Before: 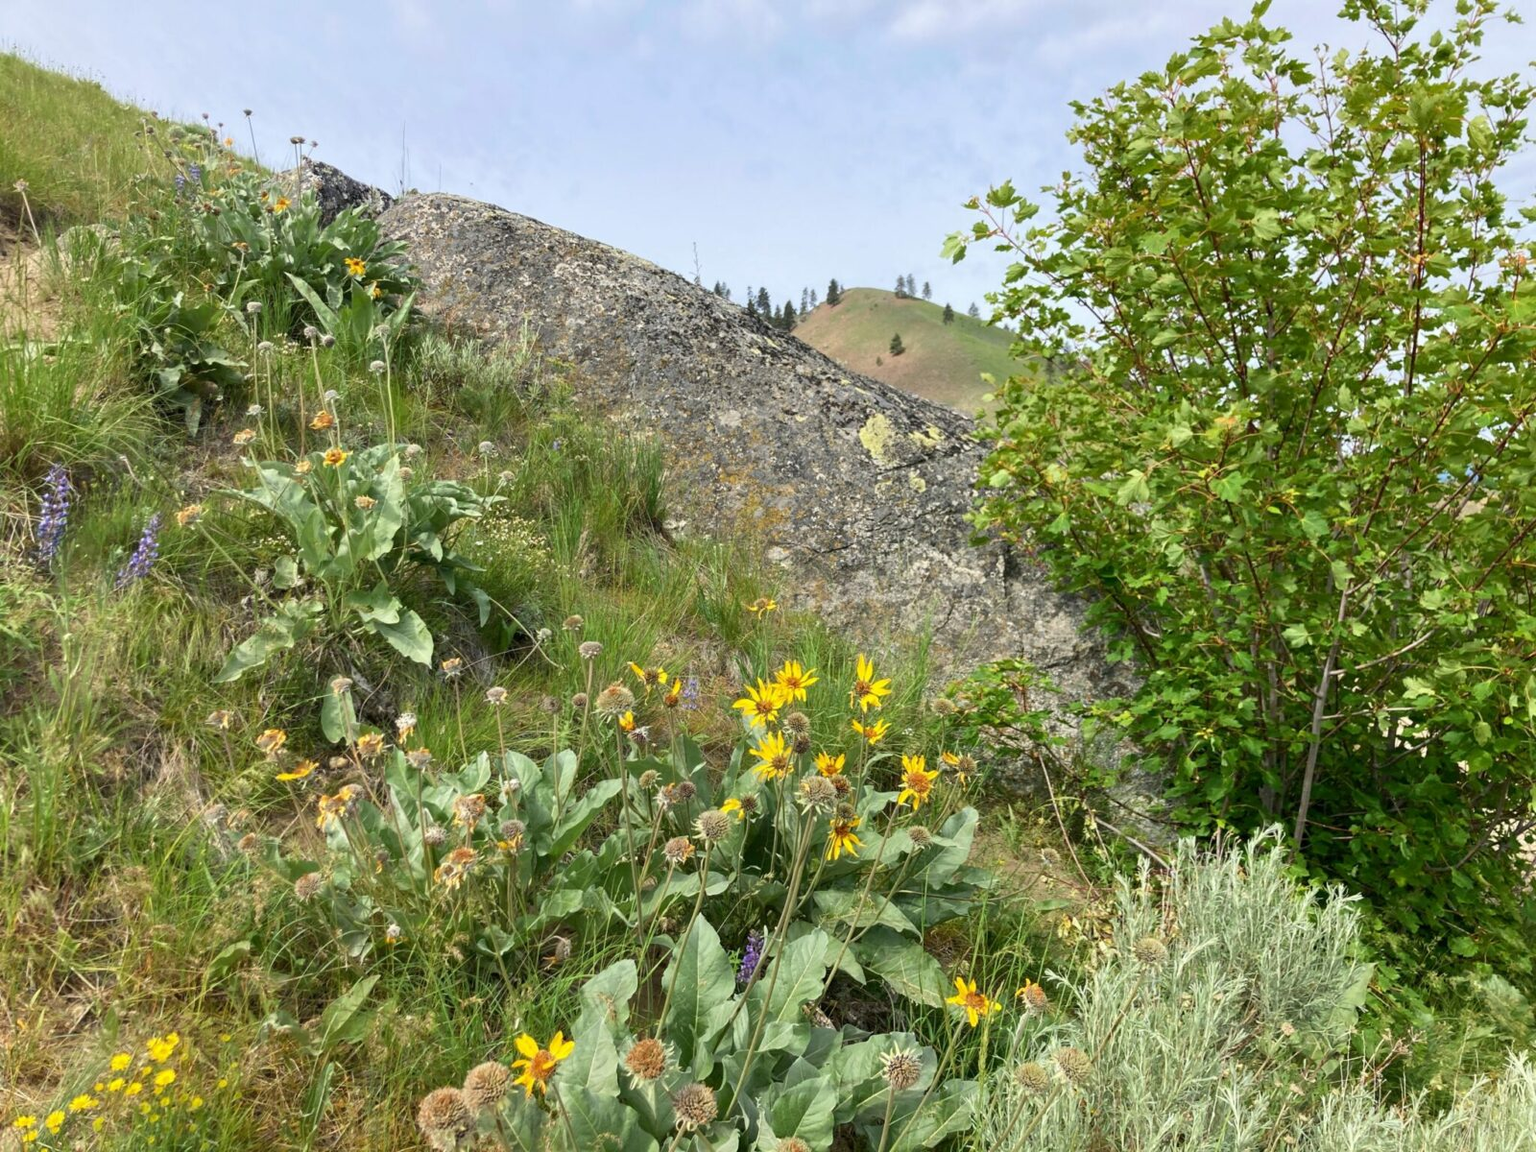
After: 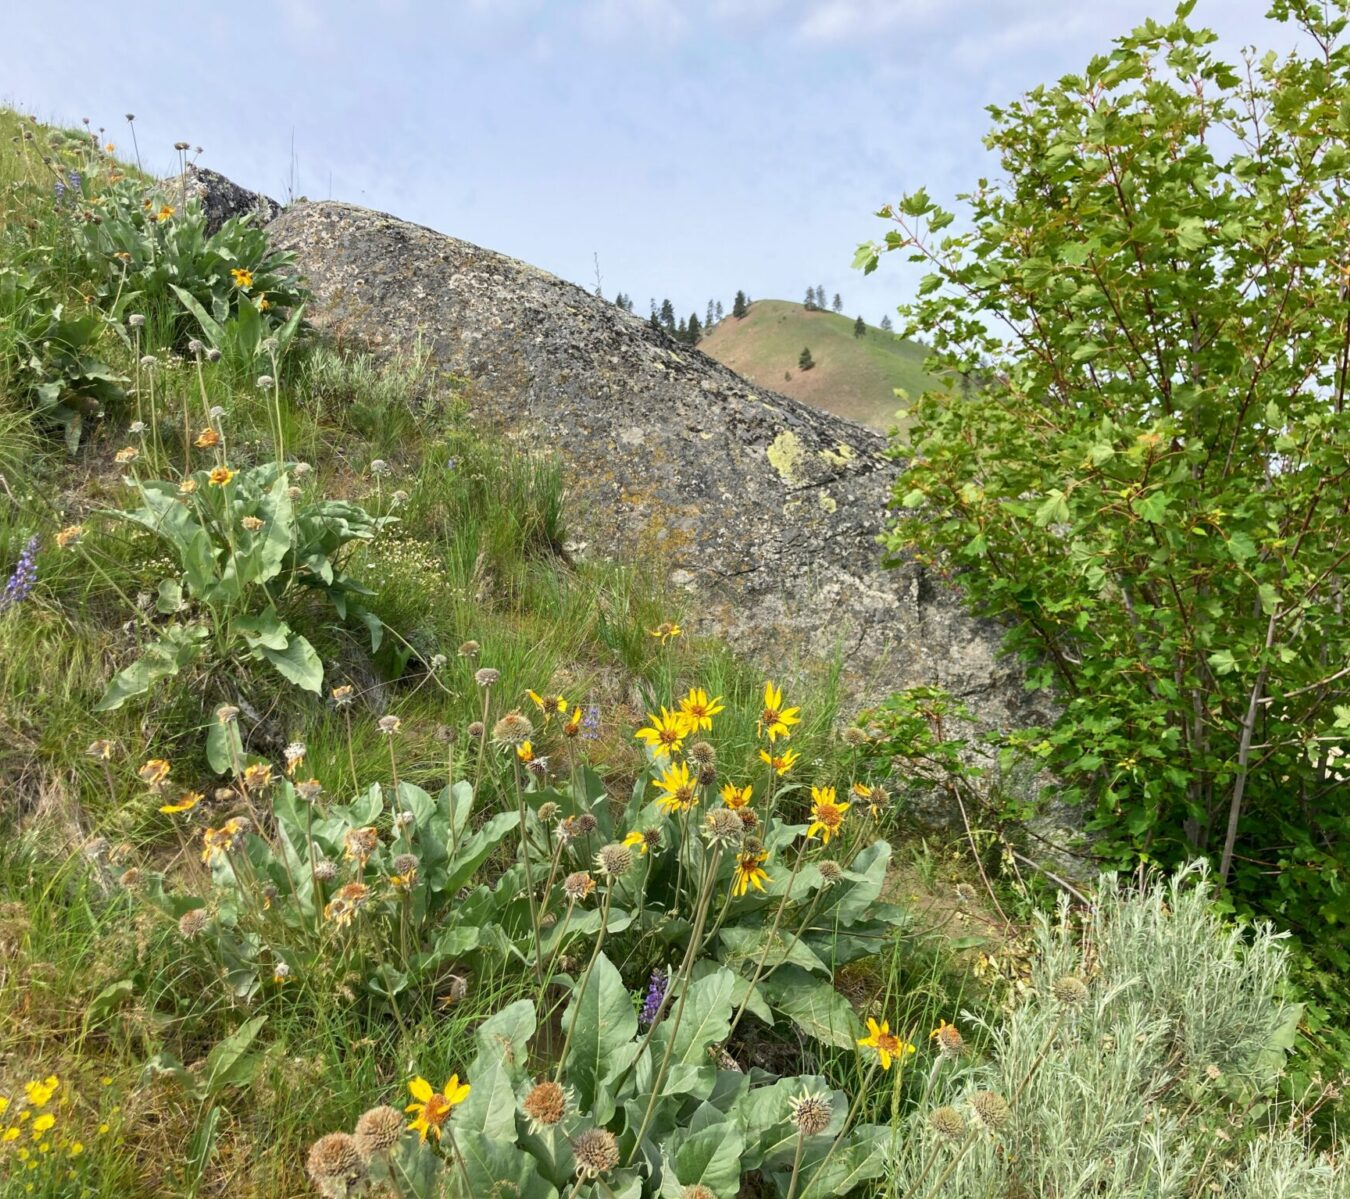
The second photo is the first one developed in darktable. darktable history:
crop: left 8.061%, right 7.51%
